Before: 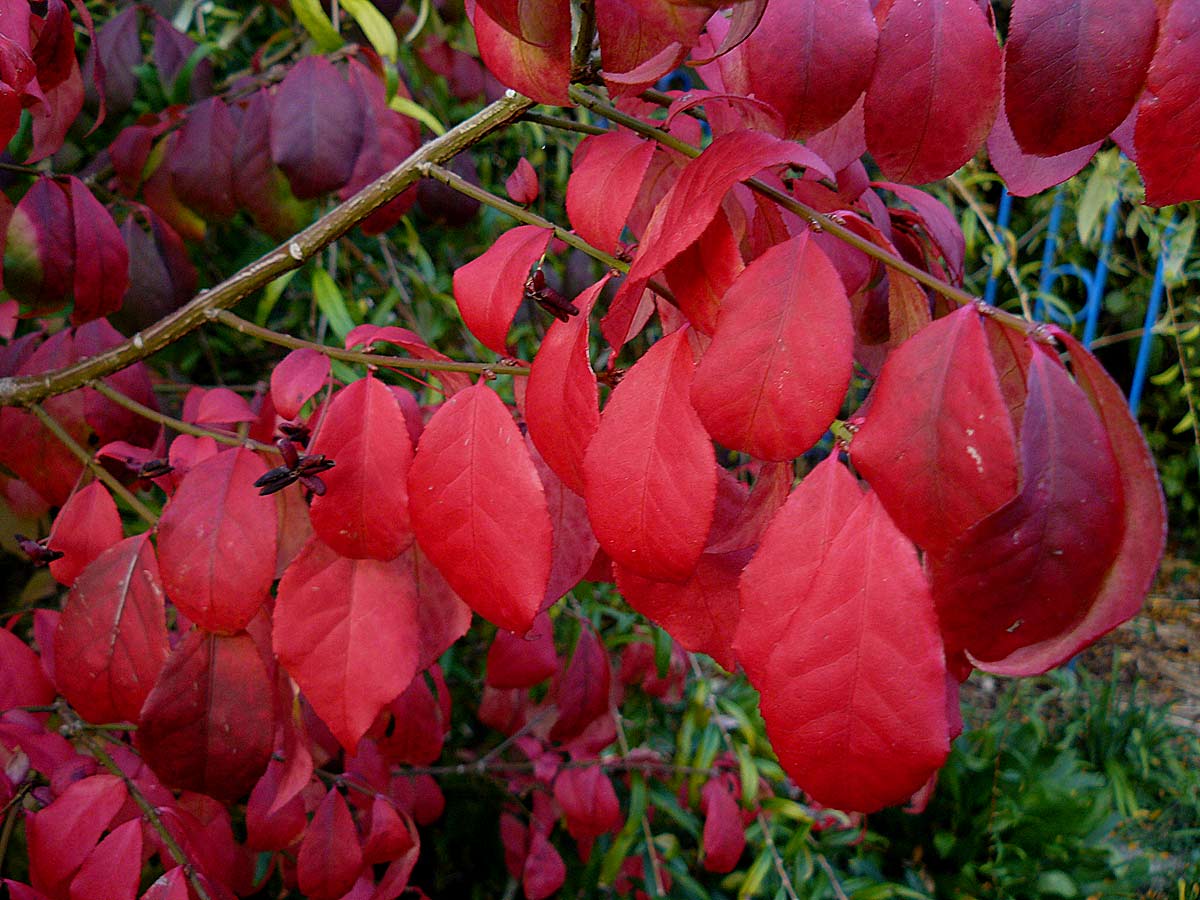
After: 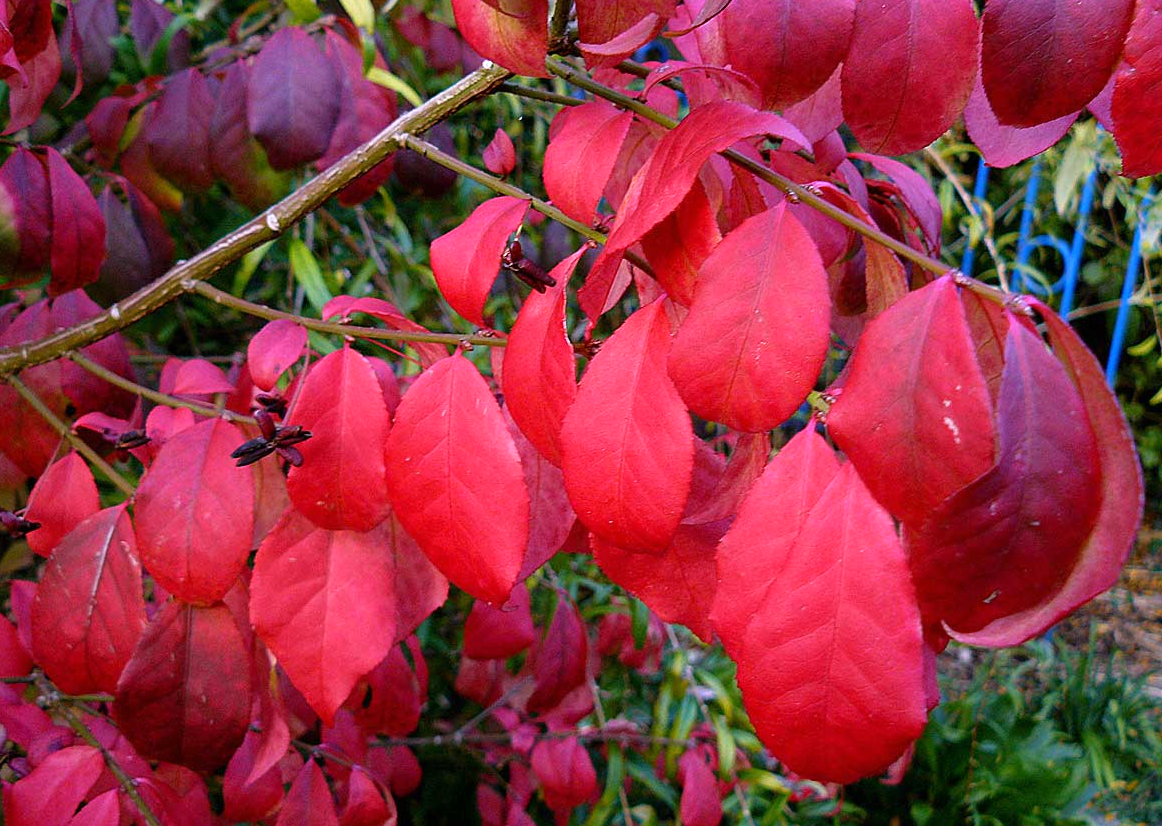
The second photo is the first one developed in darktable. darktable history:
crop: left 1.964%, top 3.251%, right 1.122%, bottom 4.933%
white balance: red 1.042, blue 1.17
exposure: black level correction 0, exposure 0.5 EV, compensate exposure bias true, compensate highlight preservation false
